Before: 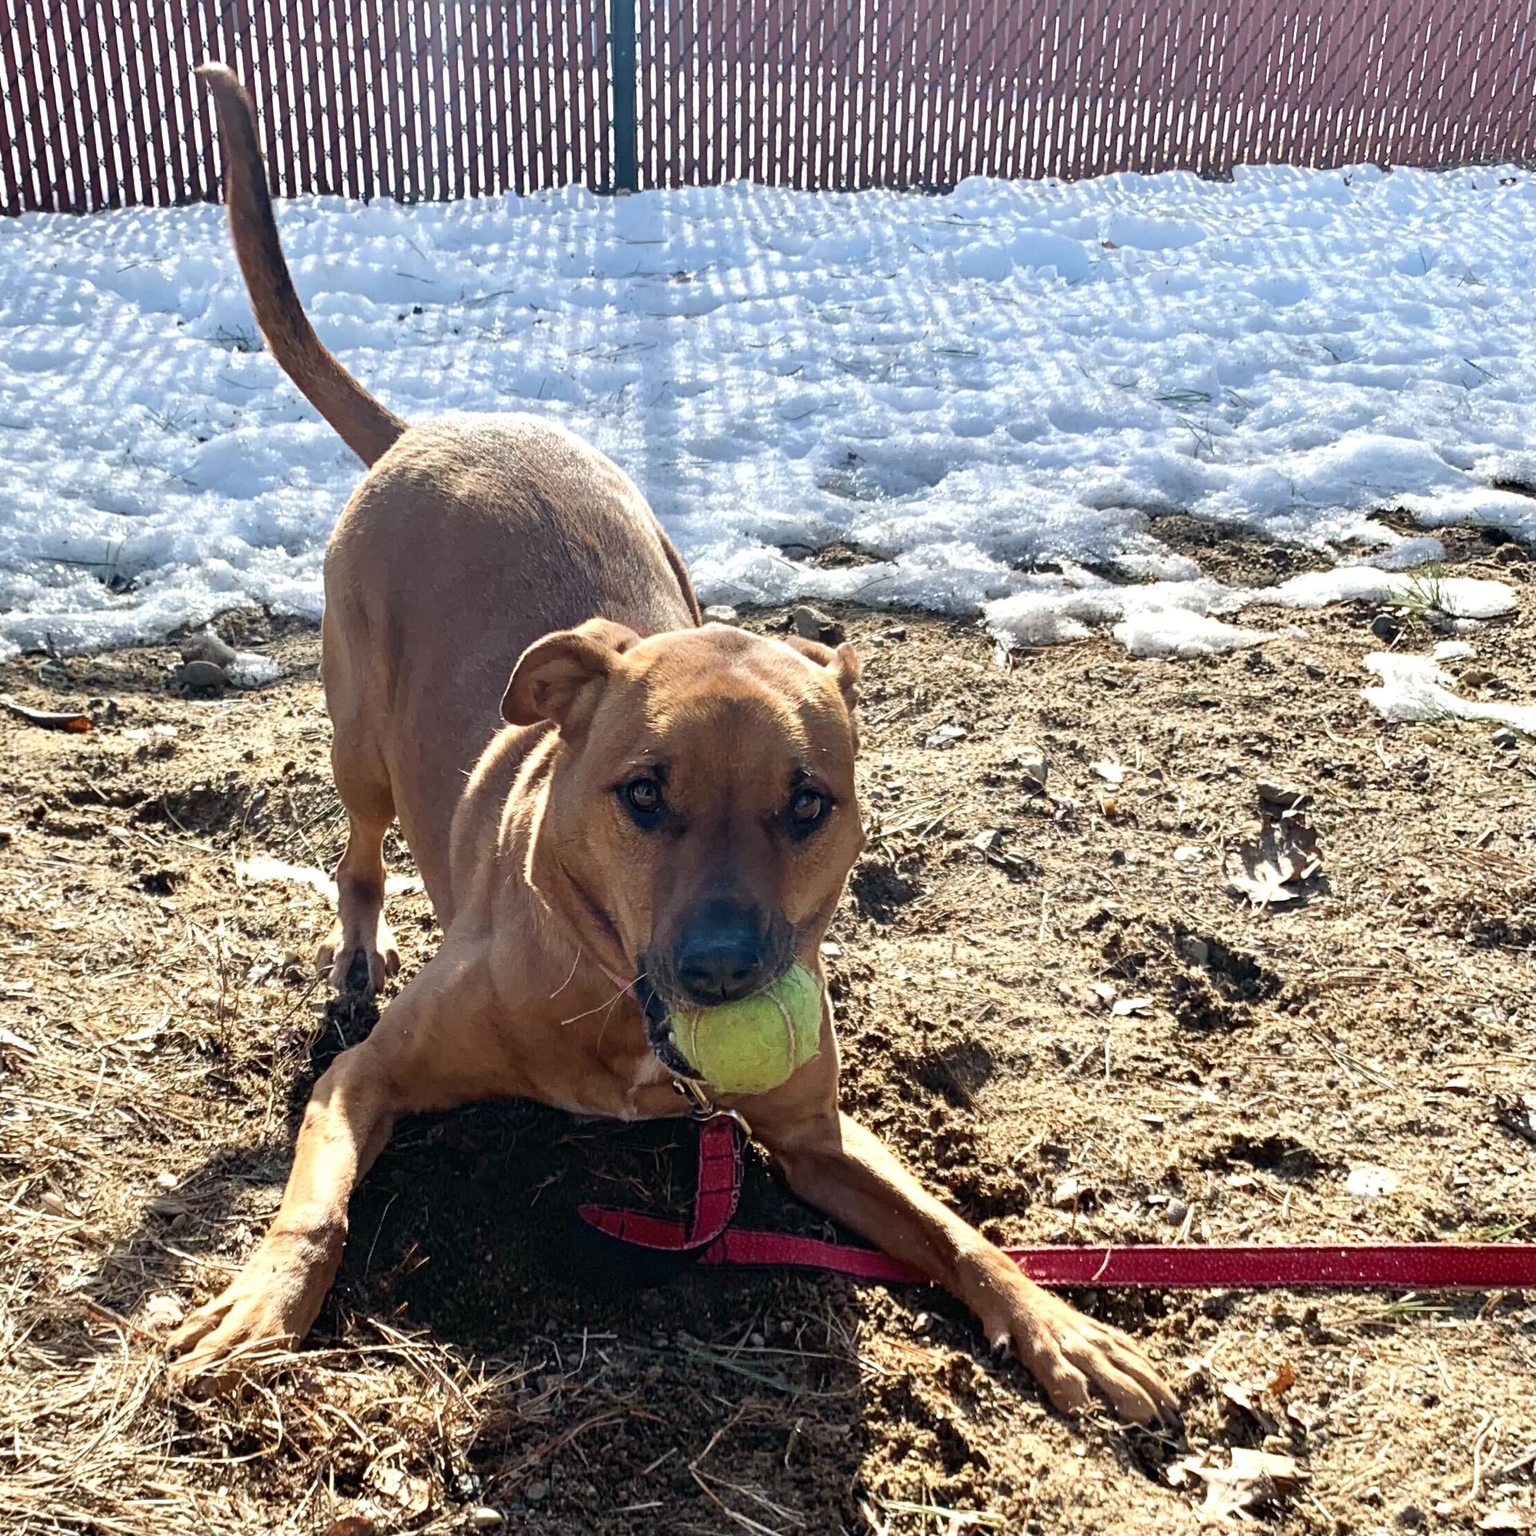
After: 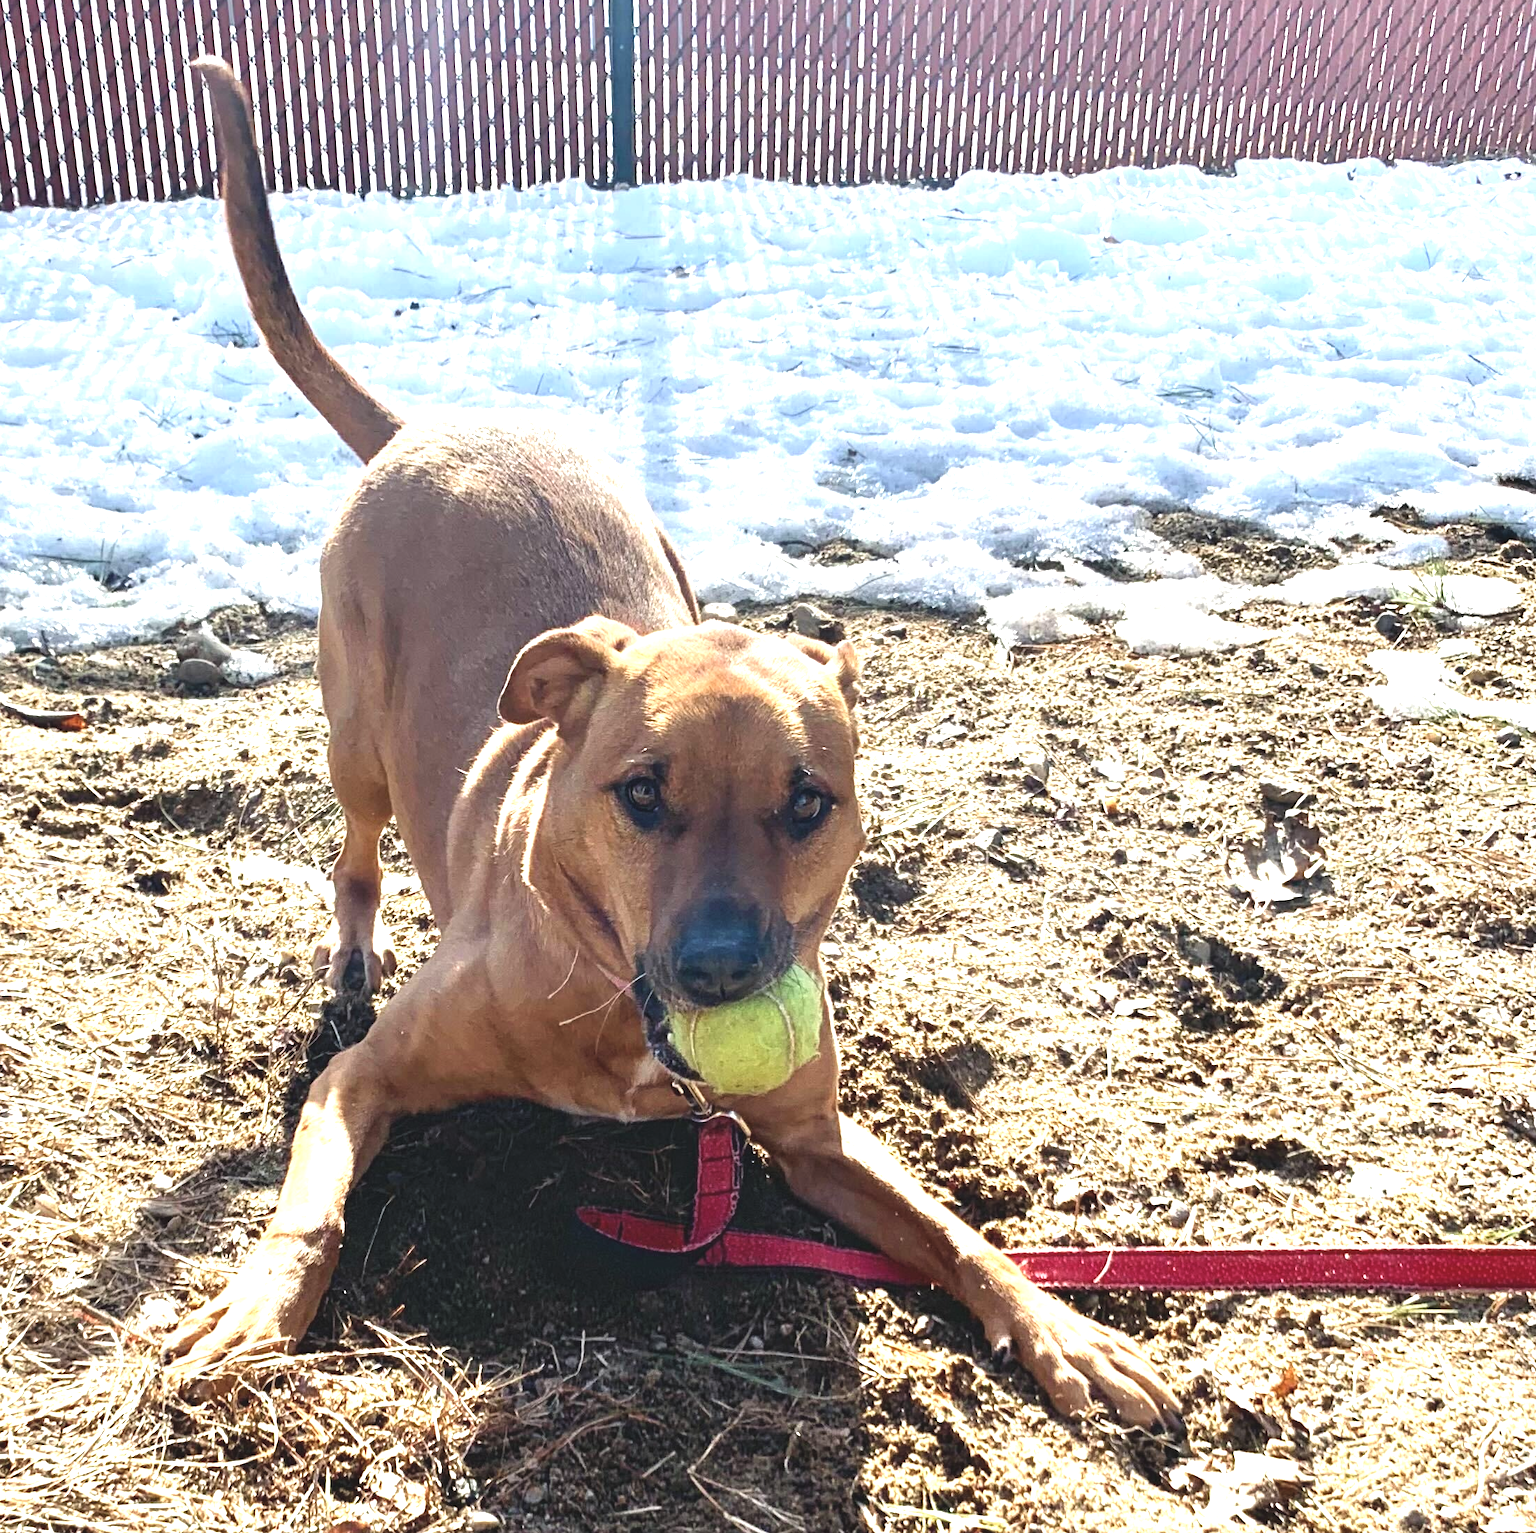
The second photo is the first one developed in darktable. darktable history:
crop: left 0.434%, top 0.485%, right 0.244%, bottom 0.386%
exposure: black level correction -0.005, exposure 1 EV, compensate highlight preservation false
